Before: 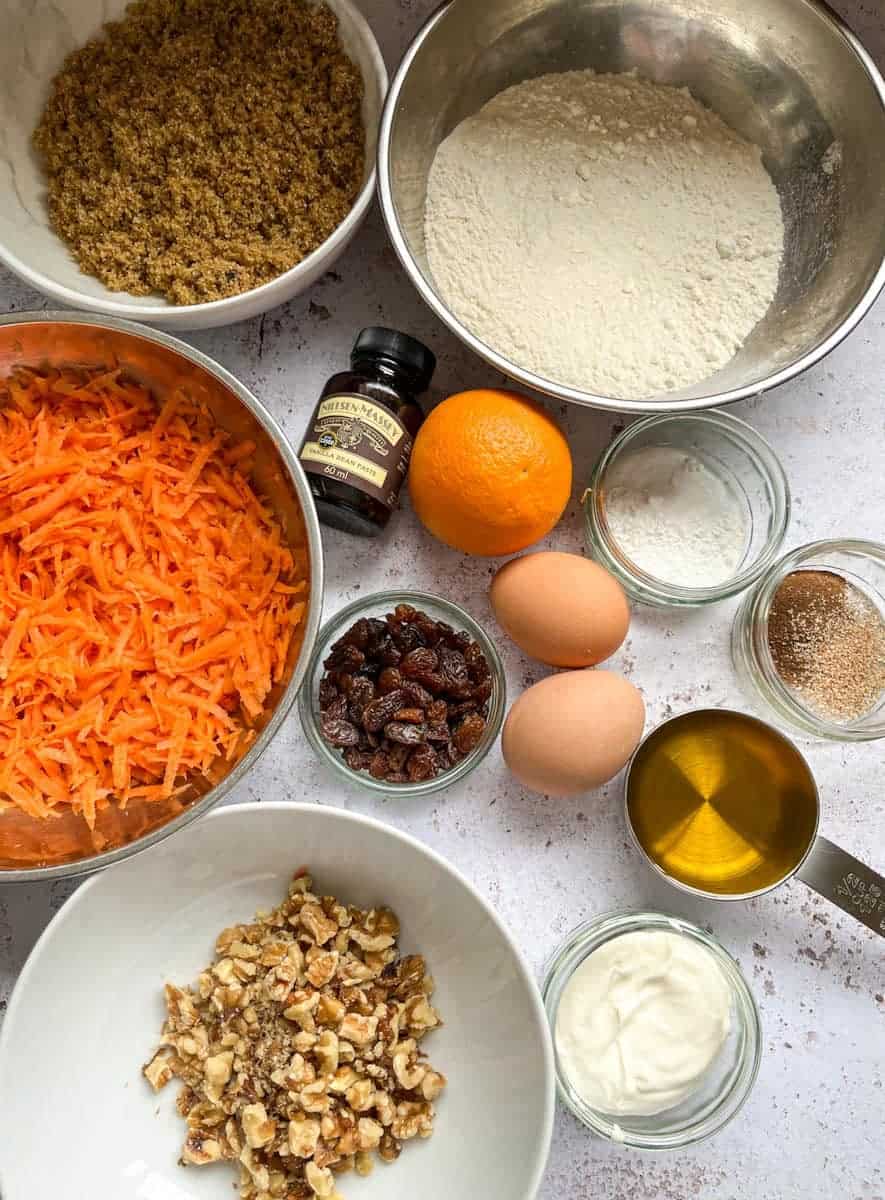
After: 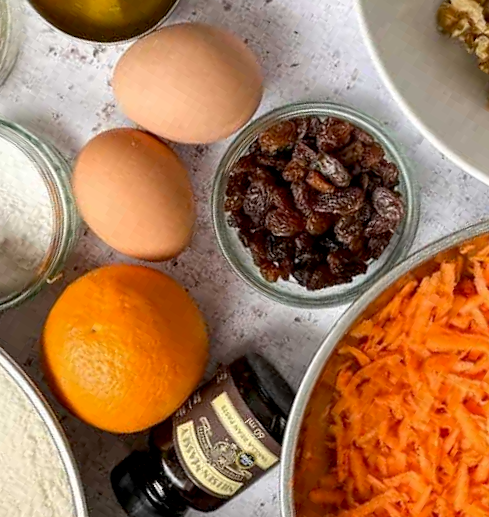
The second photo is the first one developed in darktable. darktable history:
crop and rotate: angle 148.43°, left 9.173%, top 15.677%, right 4.449%, bottom 16.958%
exposure: black level correction 0.005, exposure 0.001 EV, compensate exposure bias true, compensate highlight preservation false
